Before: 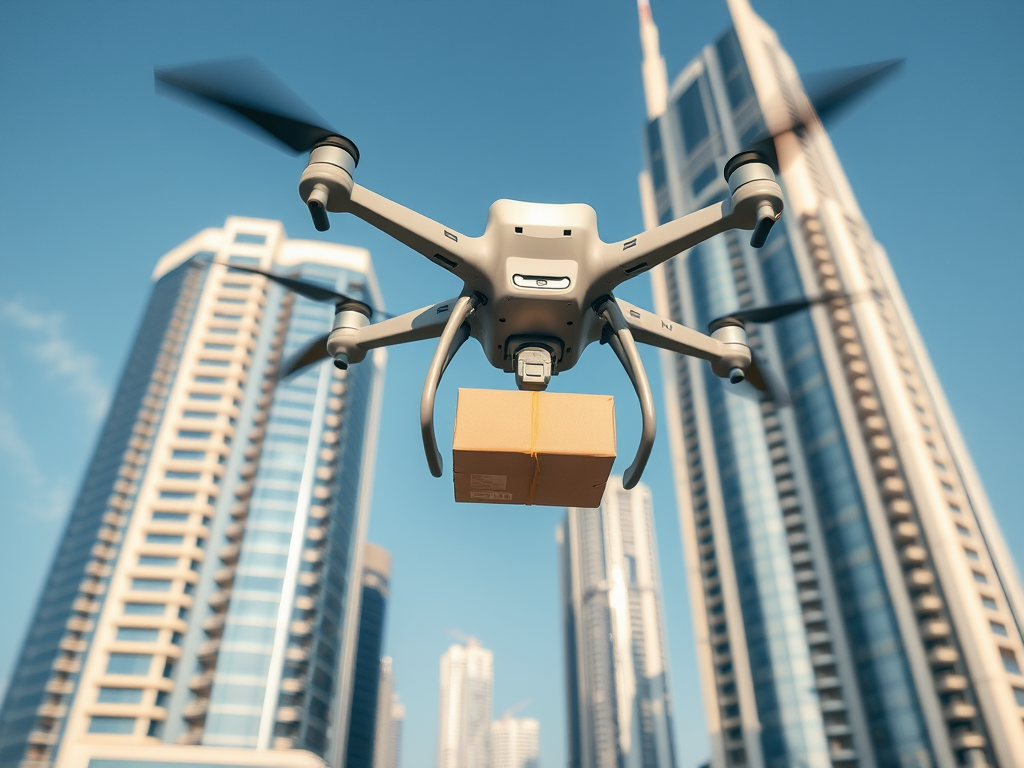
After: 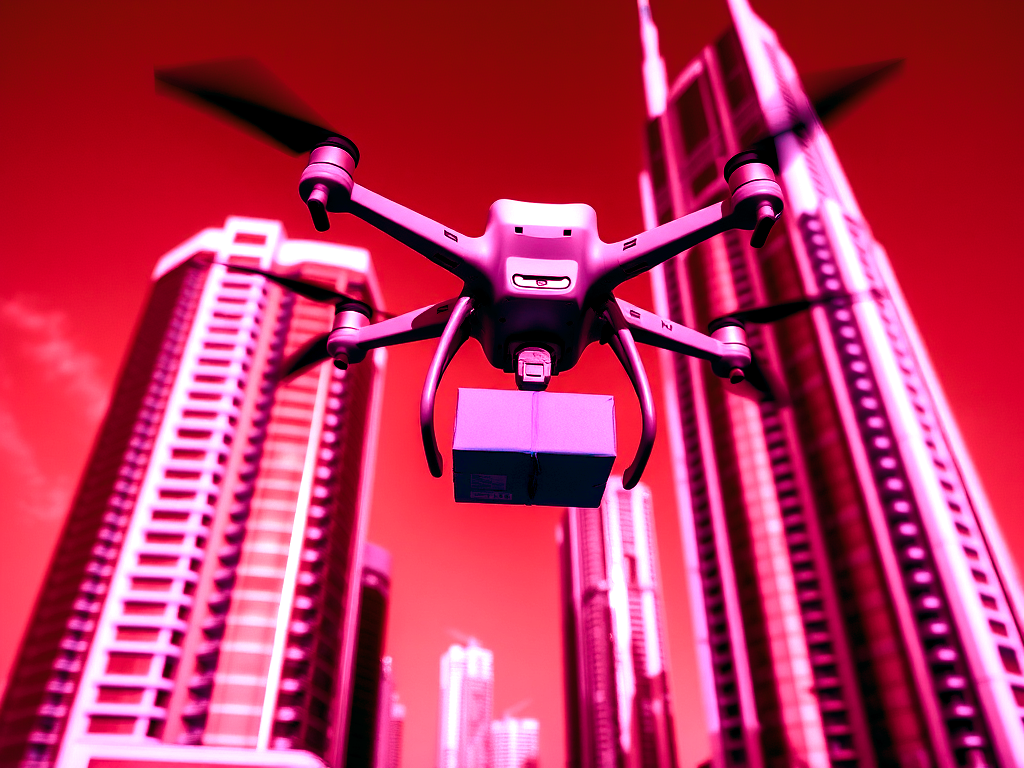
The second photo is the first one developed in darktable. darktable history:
tone curve: curves: ch0 [(0, 0) (0.339, 0.306) (0.687, 0.706) (1, 1)], color space Lab, linked channels, preserve colors none
color balance rgb: shadows lift › luminance -18.76%, shadows lift › chroma 35.44%, power › luminance -3.76%, power › hue 142.17°, highlights gain › chroma 7.5%, highlights gain › hue 184.75°, global offset › luminance -0.52%, global offset › chroma 0.91%, global offset › hue 173.36°, shadows fall-off 300%, white fulcrum 2 EV, highlights fall-off 300%, linear chroma grading › shadows 17.19%, linear chroma grading › highlights 61.12%, linear chroma grading › global chroma 50%, hue shift -150.52°, perceptual brilliance grading › global brilliance 12%, mask middle-gray fulcrum 100%, contrast gray fulcrum 38.43%, contrast 35.15%, saturation formula JzAzBz (2021)
